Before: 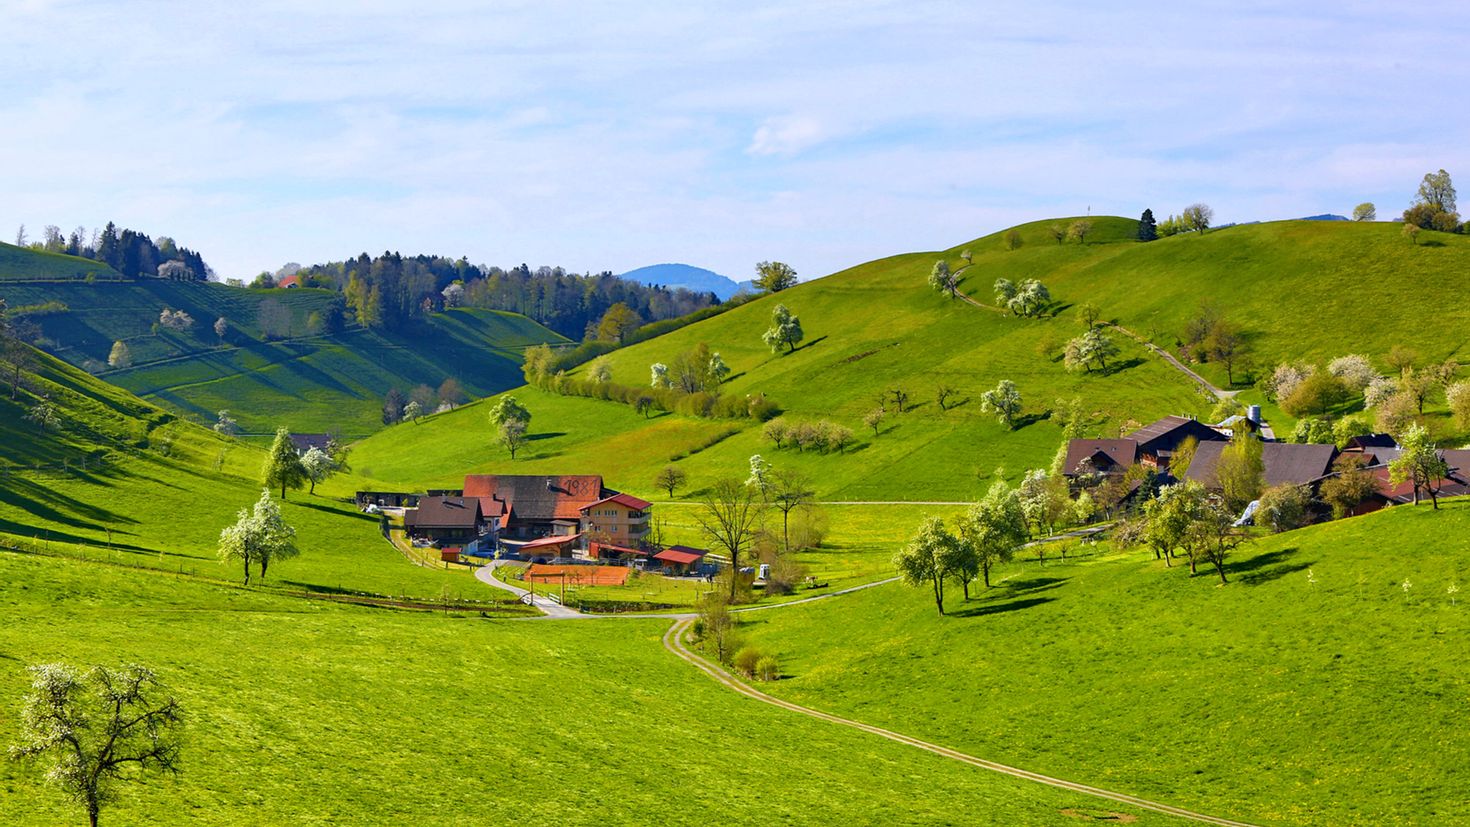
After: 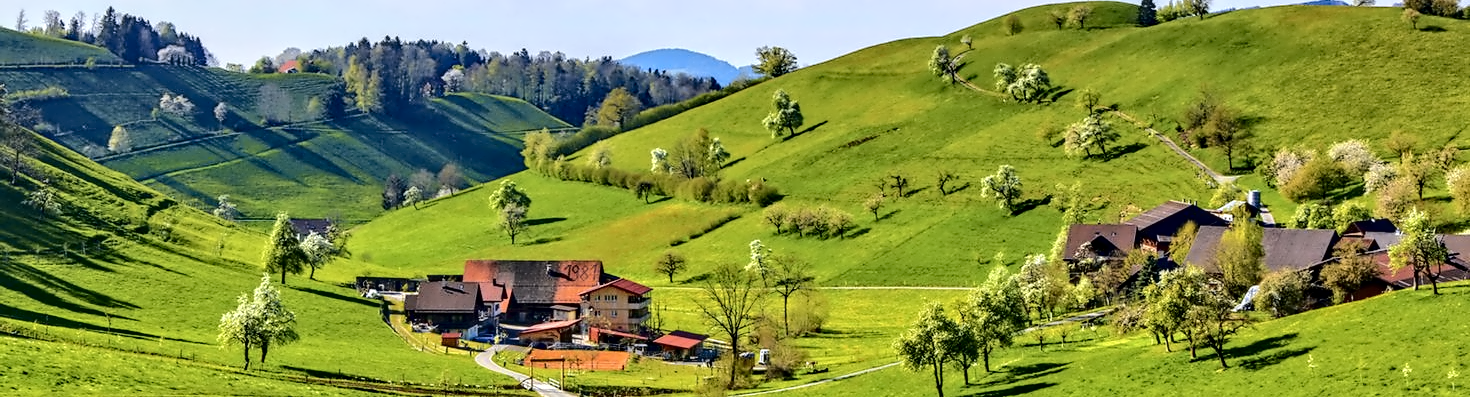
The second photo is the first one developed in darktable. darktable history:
local contrast: on, module defaults
crop and rotate: top 26.03%, bottom 25.91%
tone curve: curves: ch0 [(0, 0) (0.003, 0.012) (0.011, 0.014) (0.025, 0.019) (0.044, 0.028) (0.069, 0.039) (0.1, 0.056) (0.136, 0.093) (0.177, 0.147) (0.224, 0.214) (0.277, 0.29) (0.335, 0.381) (0.399, 0.476) (0.468, 0.557) (0.543, 0.635) (0.623, 0.697) (0.709, 0.764) (0.801, 0.831) (0.898, 0.917) (1, 1)], color space Lab, independent channels, preserve colors none
contrast equalizer: y [[0.5, 0.542, 0.583, 0.625, 0.667, 0.708], [0.5 ×6], [0.5 ×6], [0, 0.033, 0.067, 0.1, 0.133, 0.167], [0, 0.05, 0.1, 0.15, 0.2, 0.25]], mix 0.603
